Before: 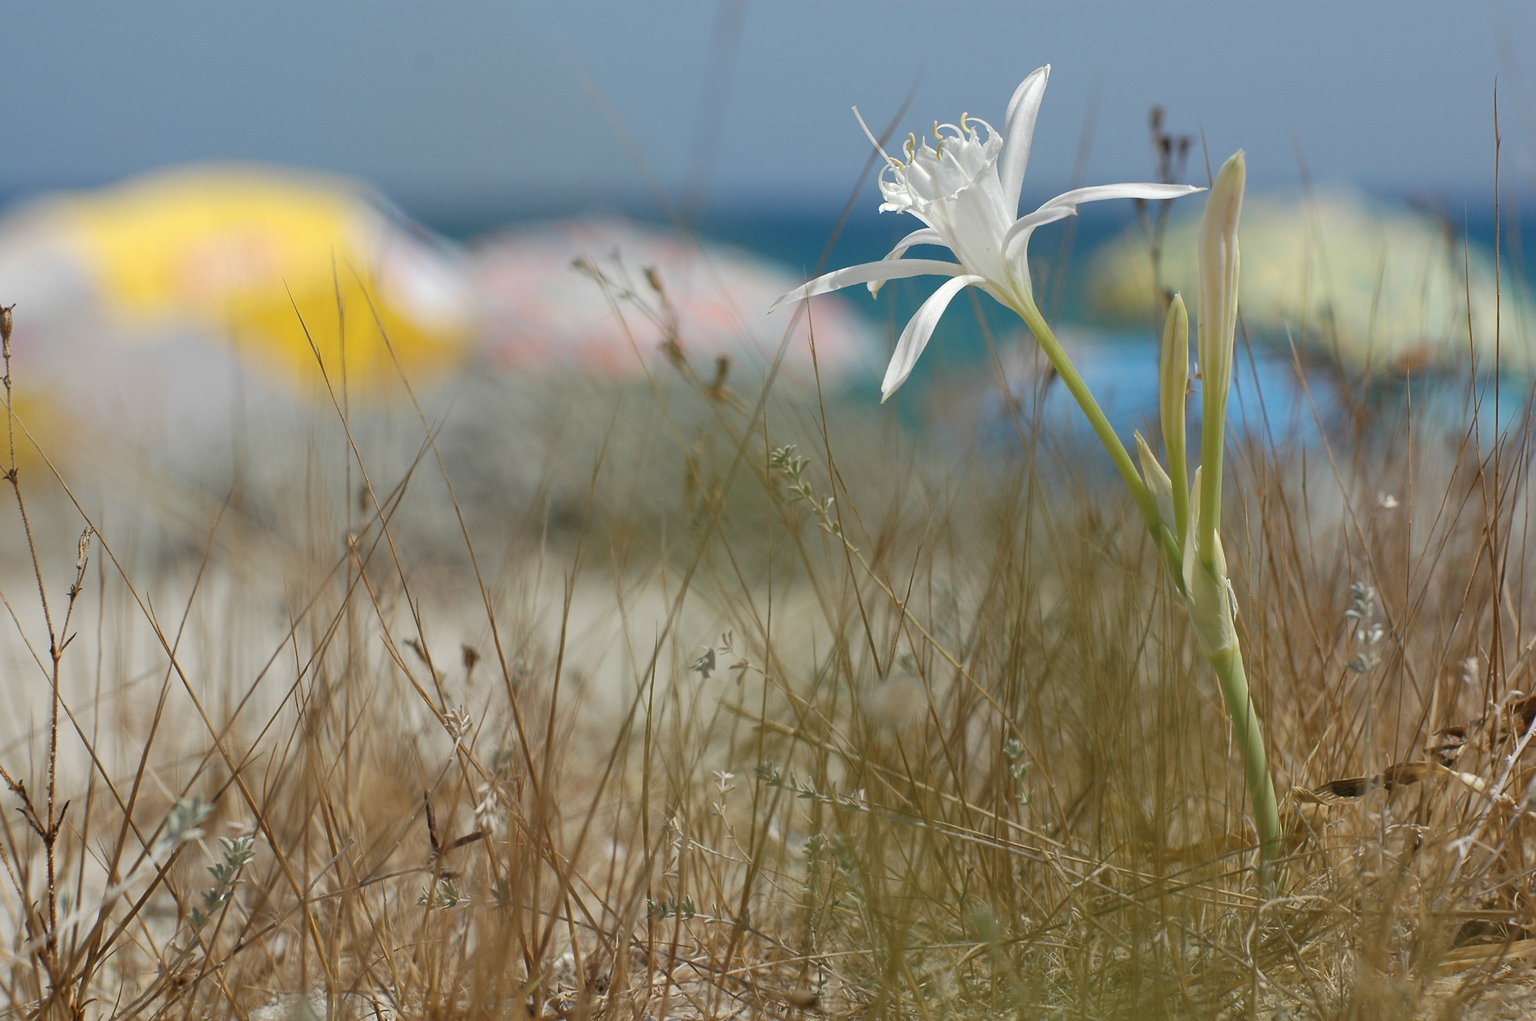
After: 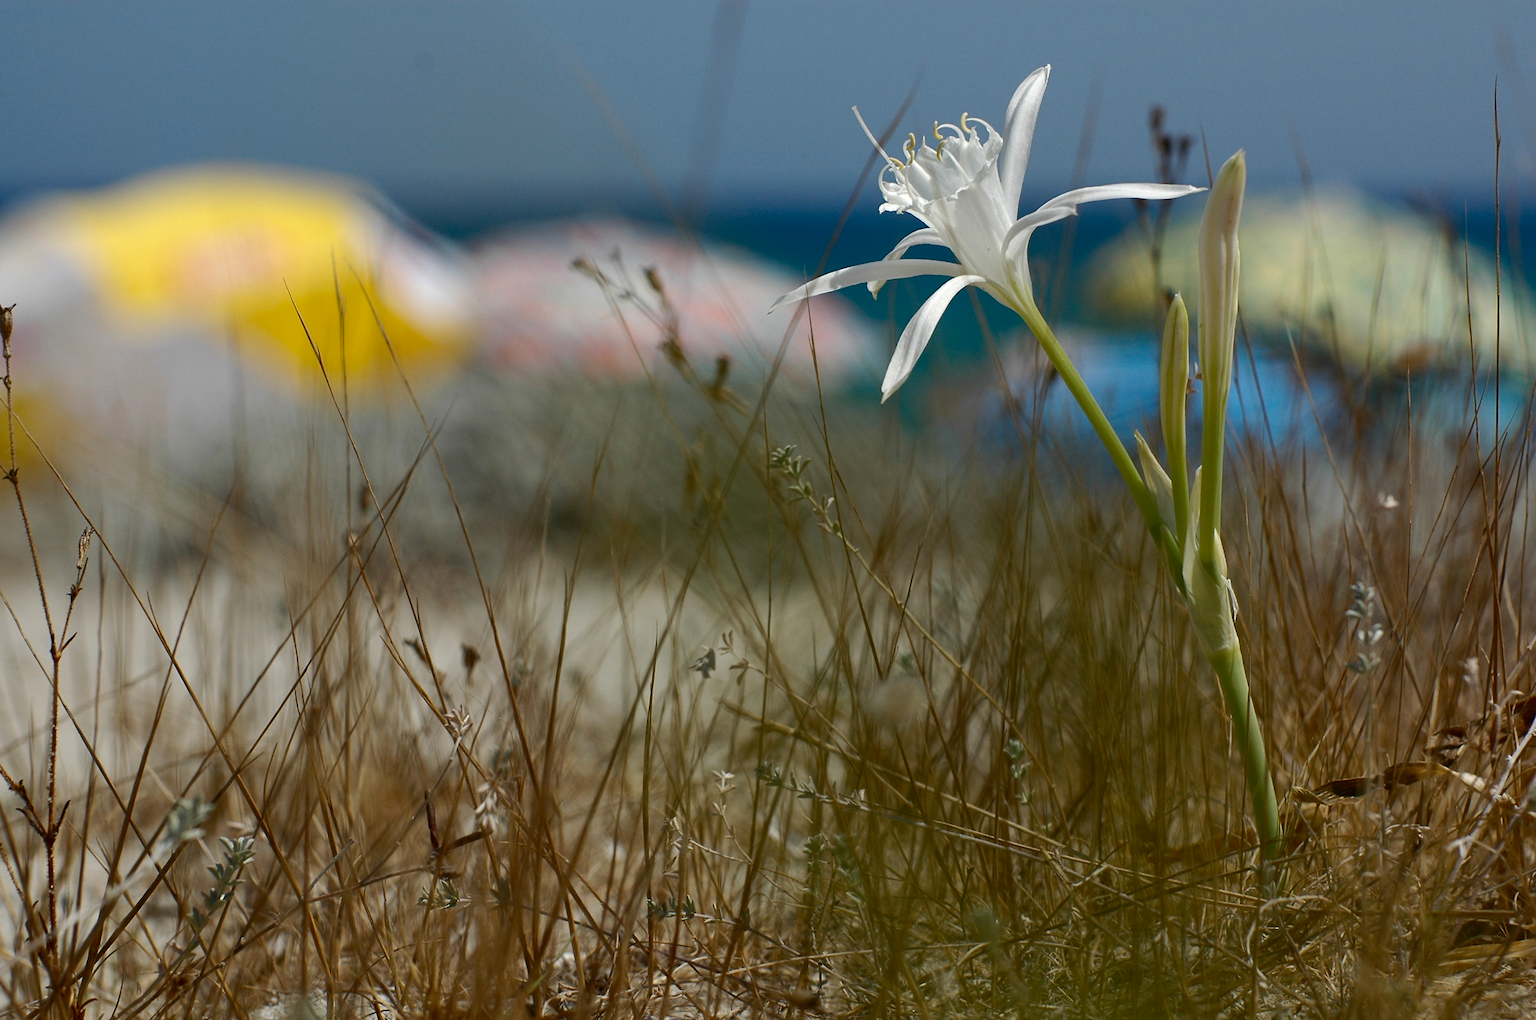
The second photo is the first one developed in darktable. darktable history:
contrast brightness saturation: contrast 0.126, brightness -0.235, saturation 0.148
